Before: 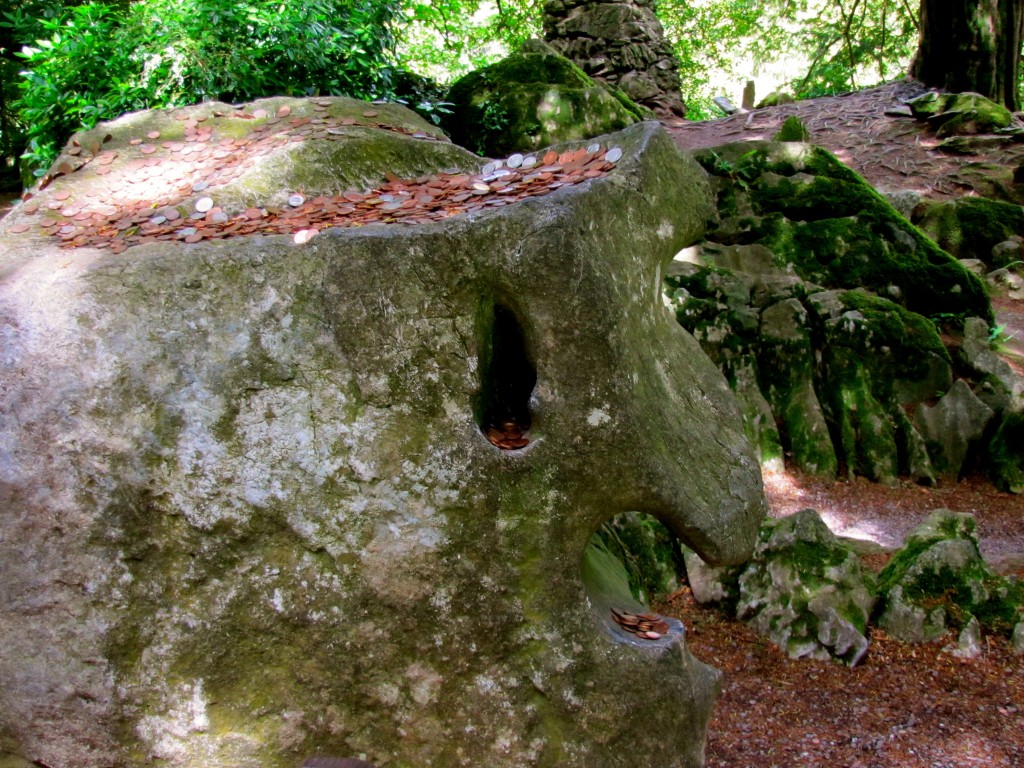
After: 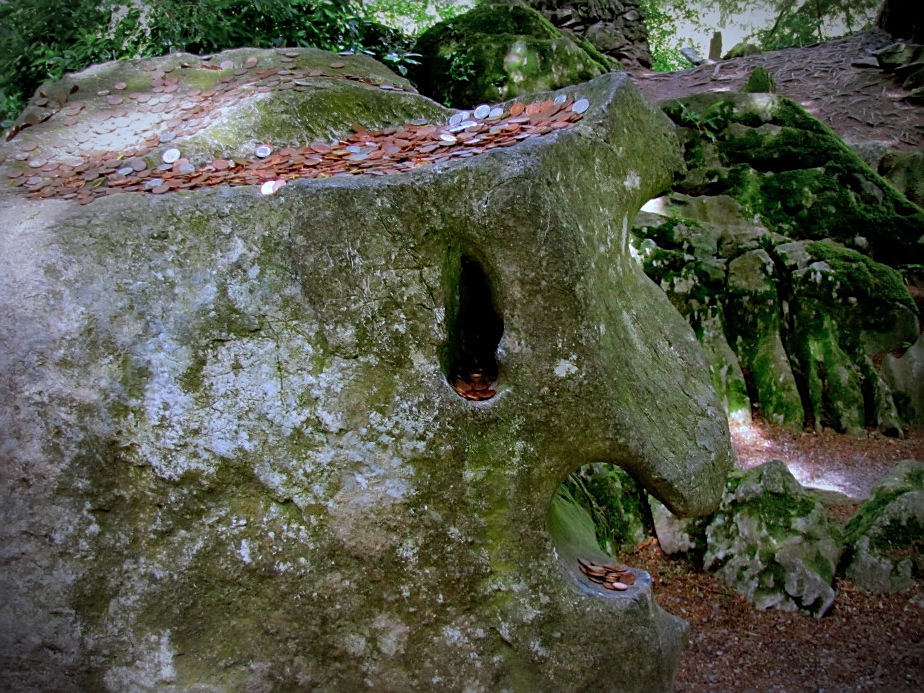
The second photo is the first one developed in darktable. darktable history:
white balance: red 0.931, blue 1.11
sharpen: on, module defaults
crop: left 3.305%, top 6.436%, right 6.389%, bottom 3.258%
shadows and highlights: on, module defaults
vignetting: fall-off start 67.5%, fall-off radius 67.23%, brightness -0.813, automatic ratio true
